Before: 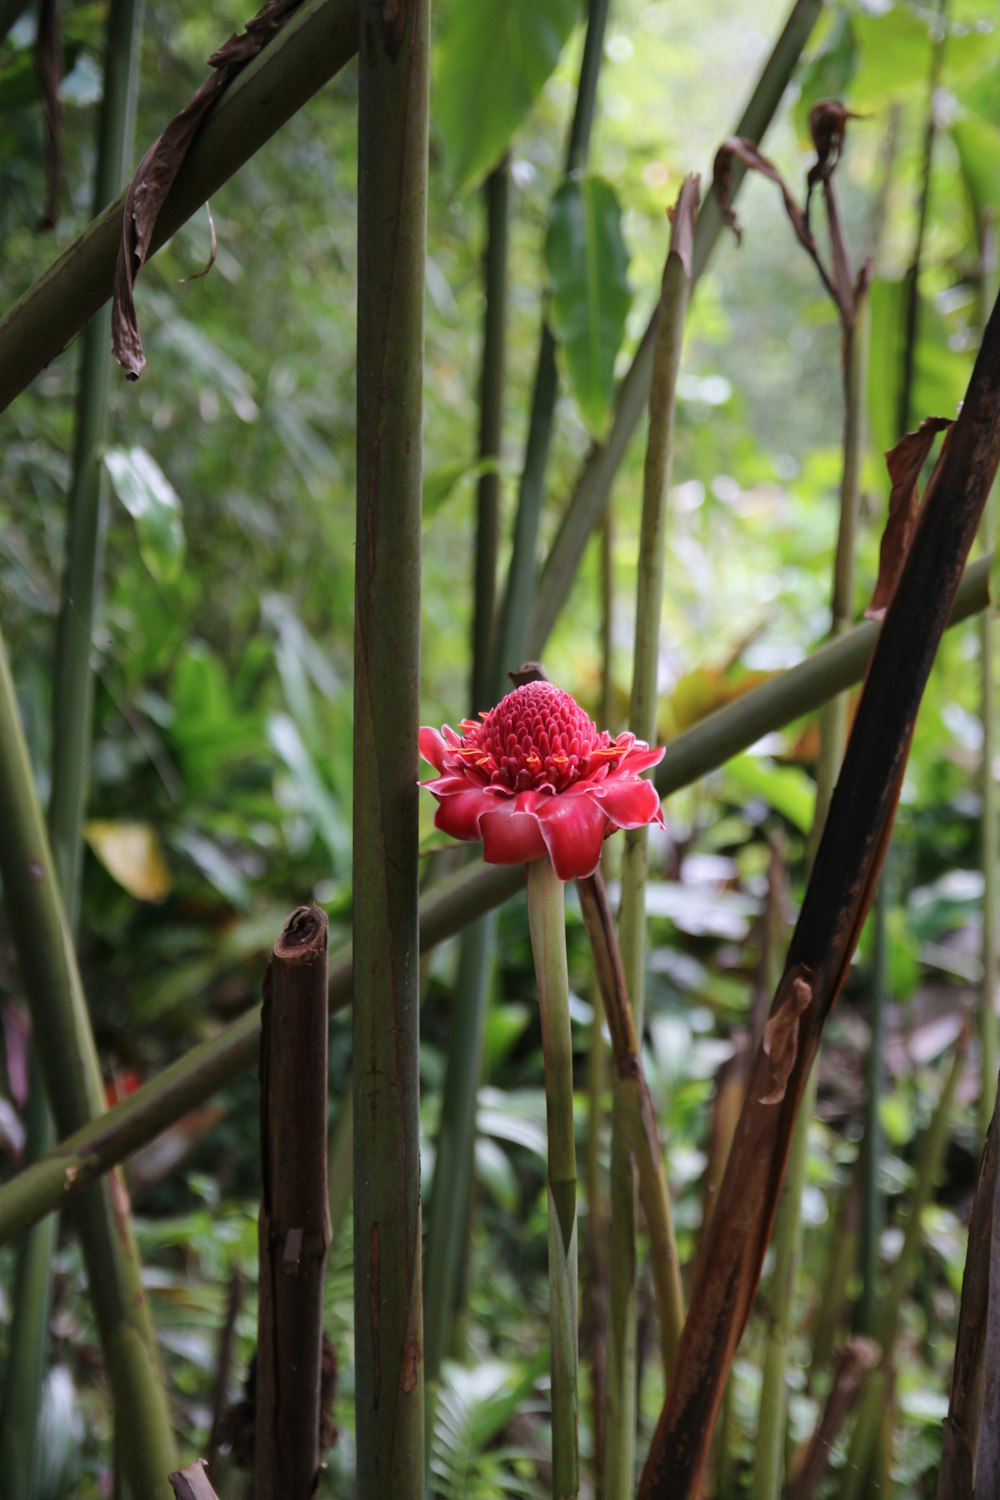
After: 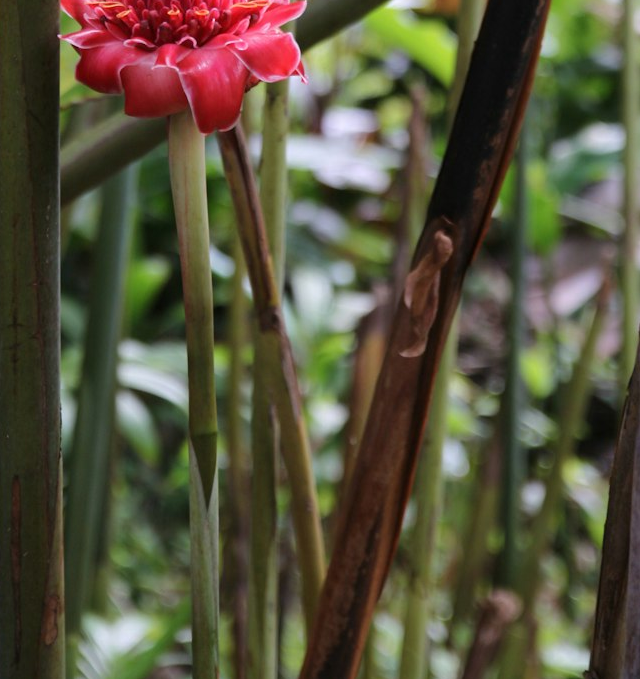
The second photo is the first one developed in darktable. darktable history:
crop and rotate: left 35.932%, top 49.836%, bottom 4.891%
